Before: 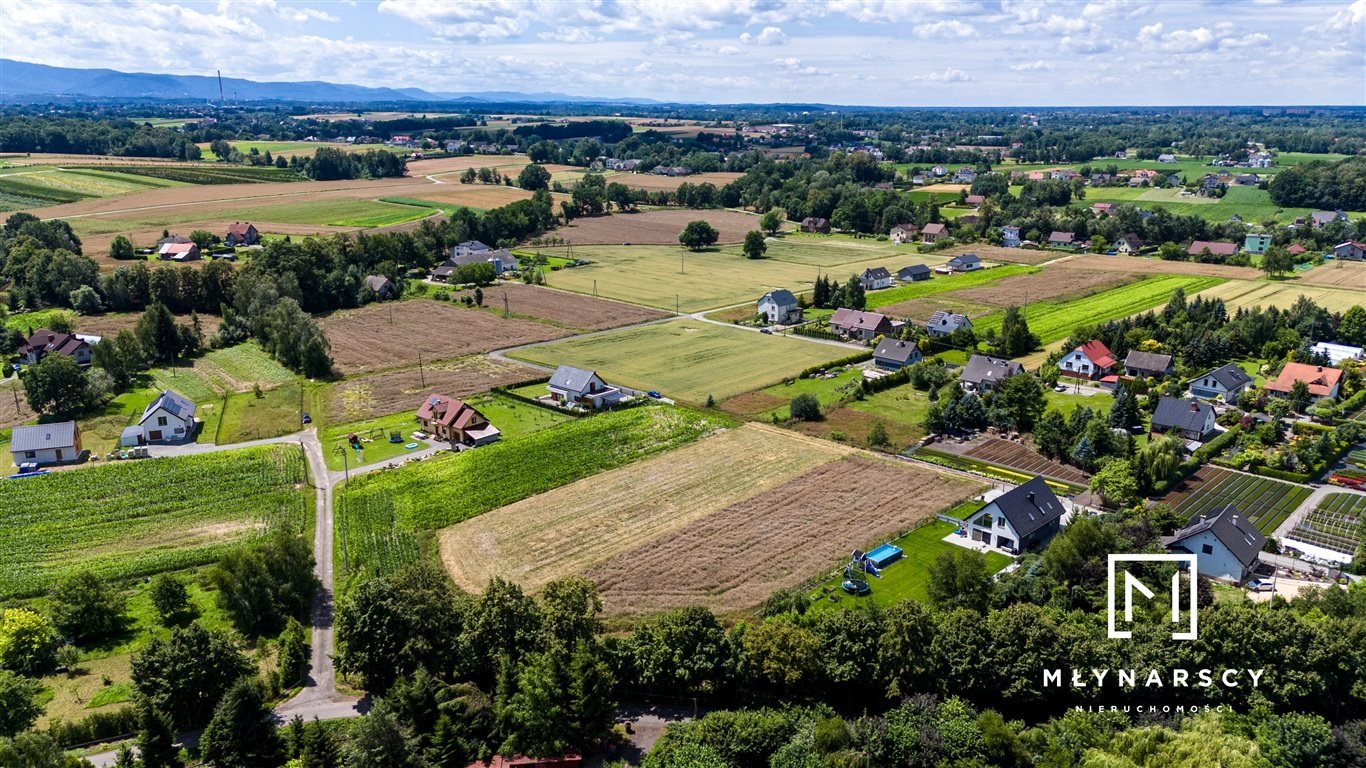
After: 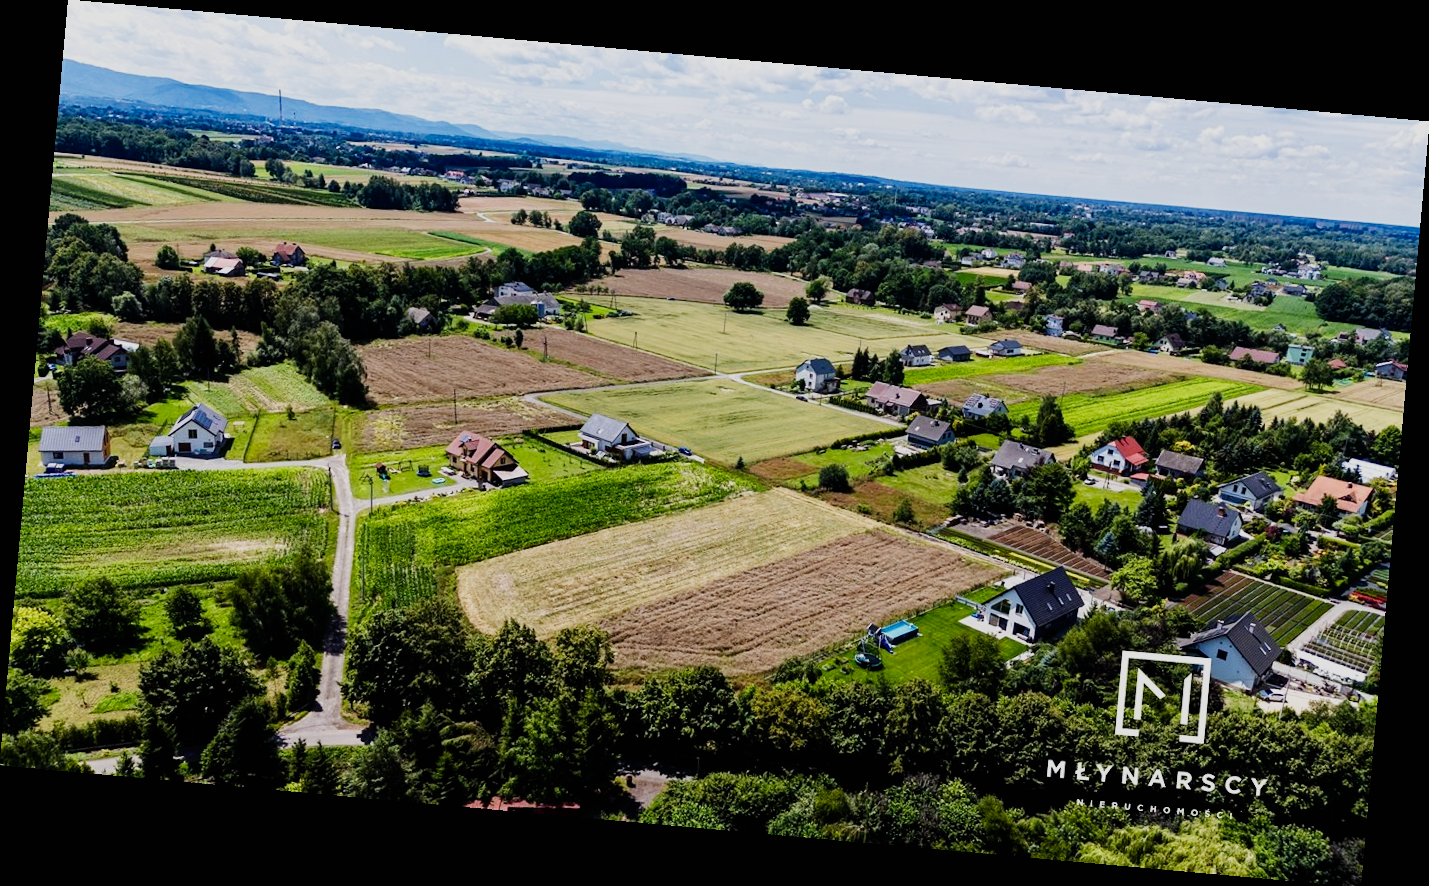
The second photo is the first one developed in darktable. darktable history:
color balance: on, module defaults
rotate and perspective: rotation 5.12°, automatic cropping off
sigmoid: contrast 1.69, skew -0.23, preserve hue 0%, red attenuation 0.1, red rotation 0.035, green attenuation 0.1, green rotation -0.017, blue attenuation 0.15, blue rotation -0.052, base primaries Rec2020
